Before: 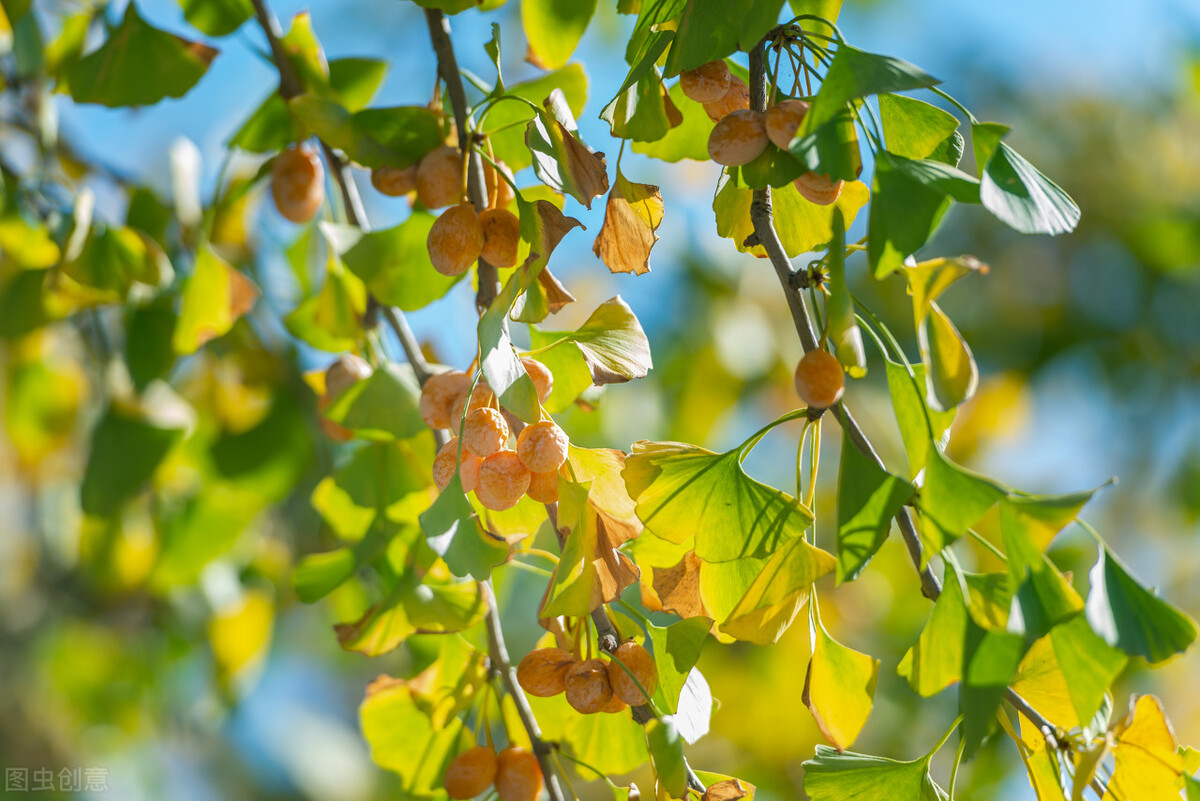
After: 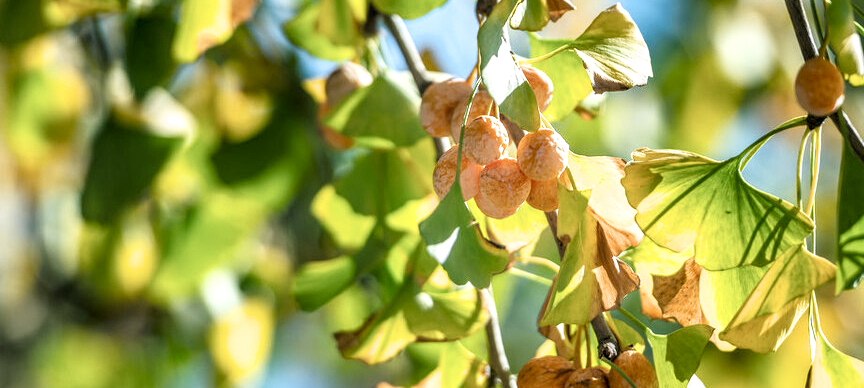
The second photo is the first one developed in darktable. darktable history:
shadows and highlights: shadows 37.27, highlights -28.18, soften with gaussian
local contrast: on, module defaults
filmic rgb: black relative exposure -3.63 EV, white relative exposure 2.16 EV, hardness 3.62
crop: top 36.498%, right 27.964%, bottom 14.995%
